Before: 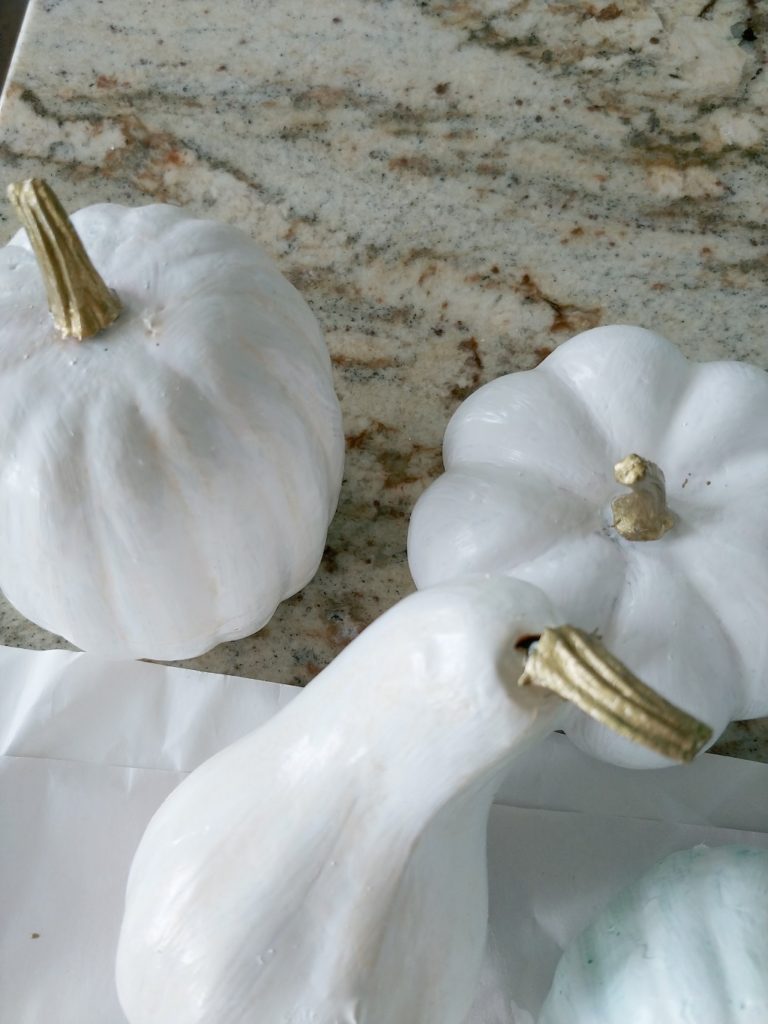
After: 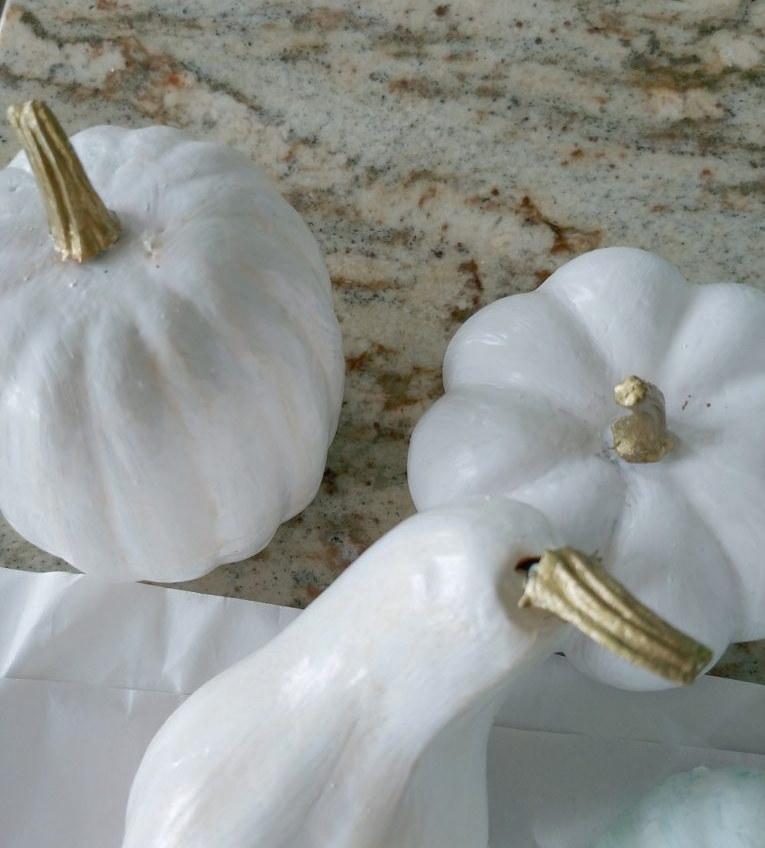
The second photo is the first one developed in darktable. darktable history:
shadows and highlights: on, module defaults
crop: top 7.625%, bottom 8.027%
